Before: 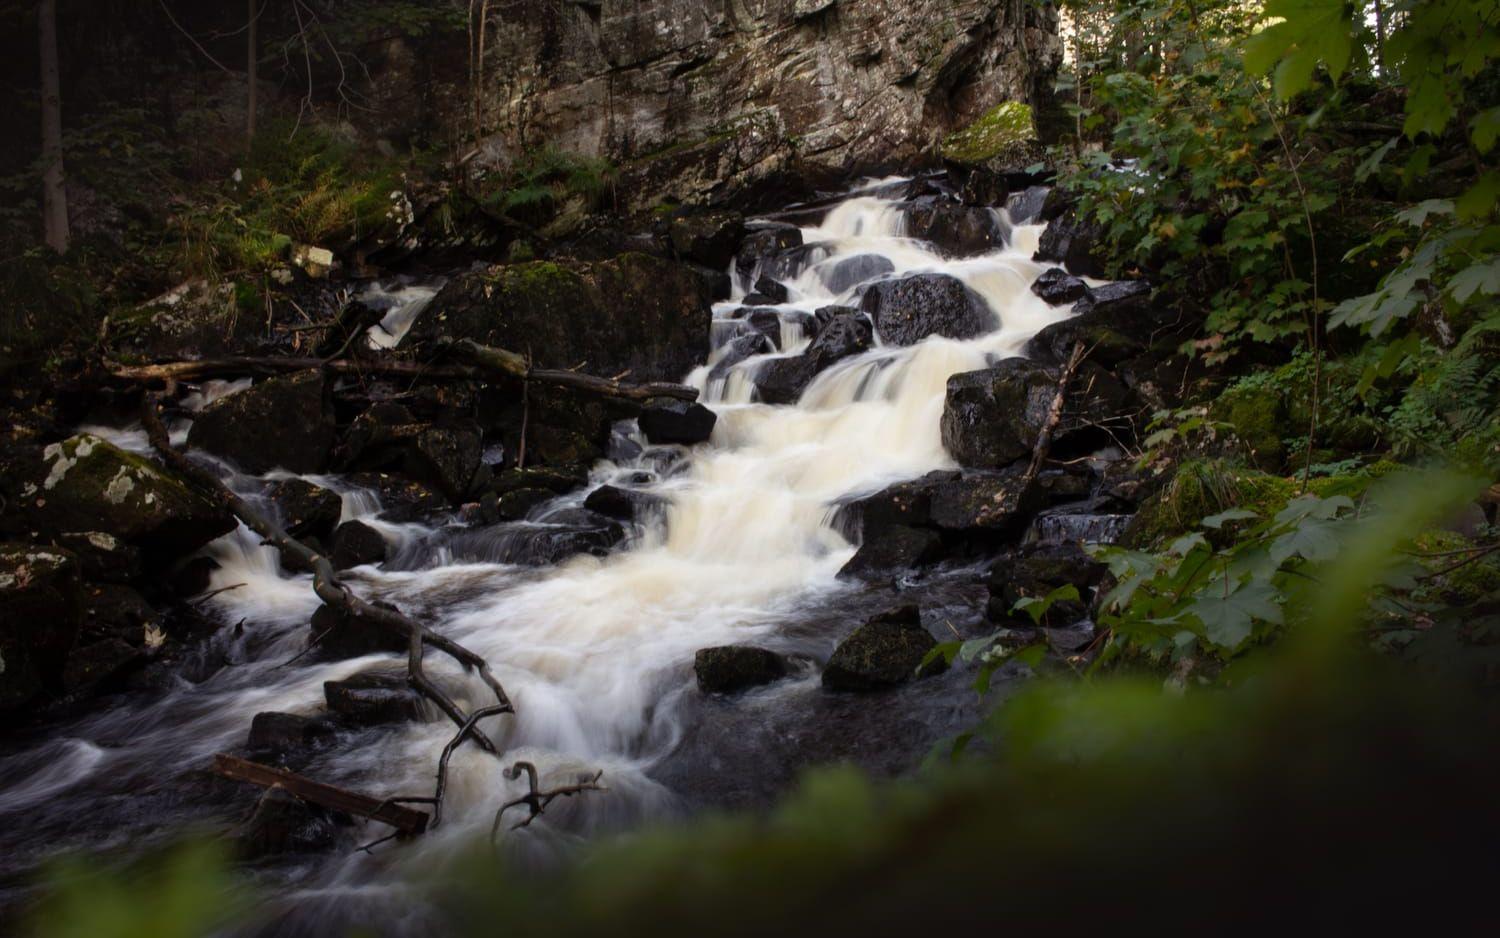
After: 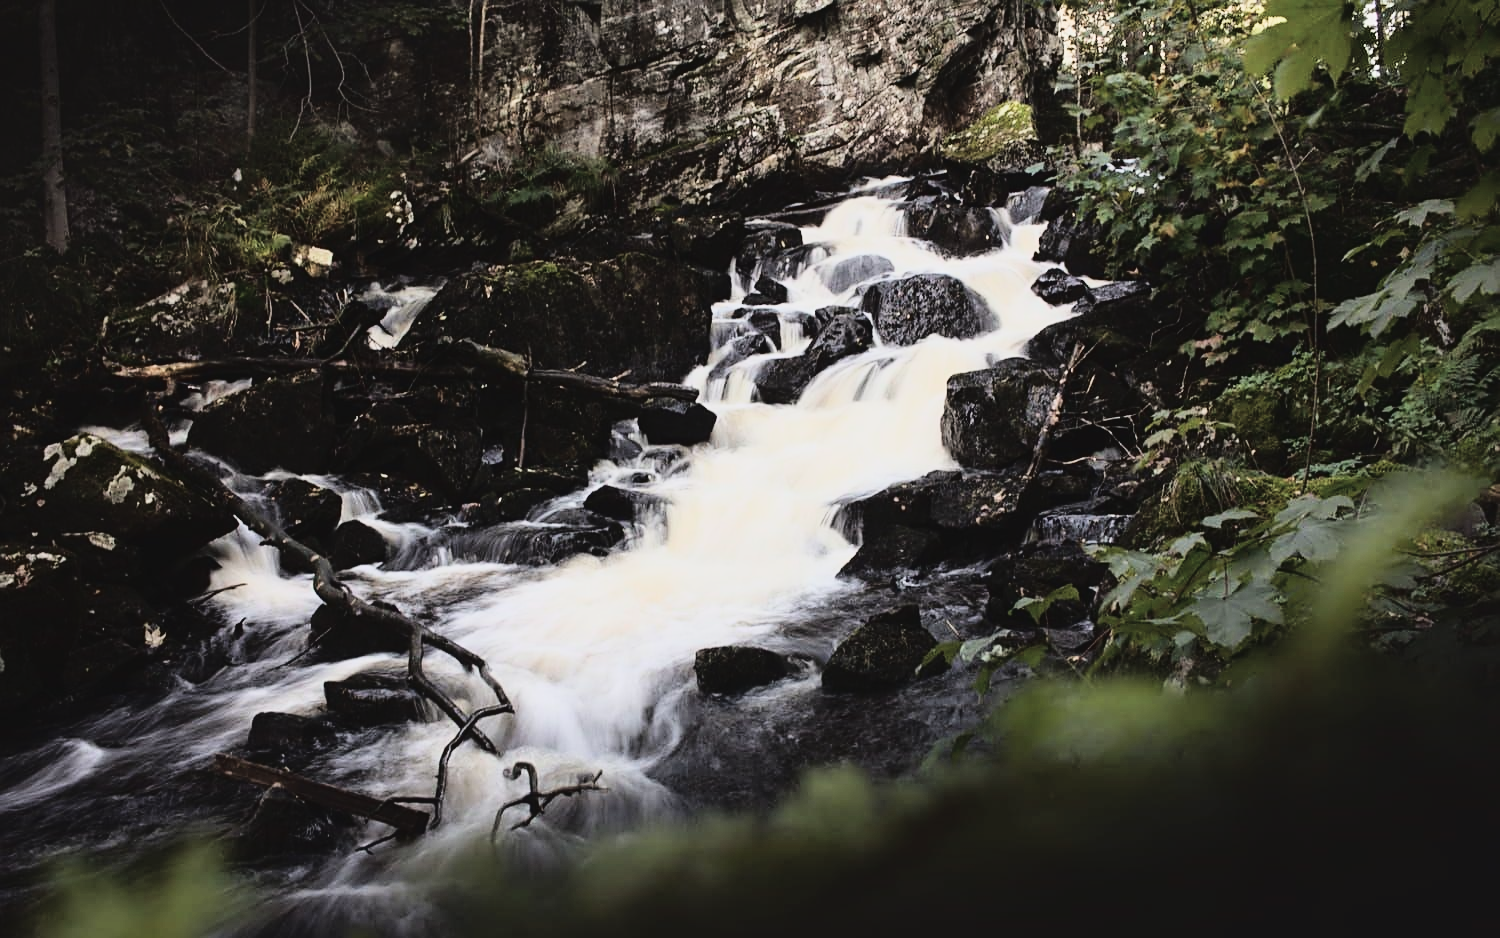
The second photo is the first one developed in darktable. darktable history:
contrast brightness saturation: contrast -0.063, saturation -0.412
sharpen: on, module defaults
tone curve: curves: ch0 [(0, 0.026) (0.155, 0.133) (0.272, 0.34) (0.434, 0.625) (0.676, 0.871) (0.994, 0.955)], color space Lab, linked channels, preserve colors none
